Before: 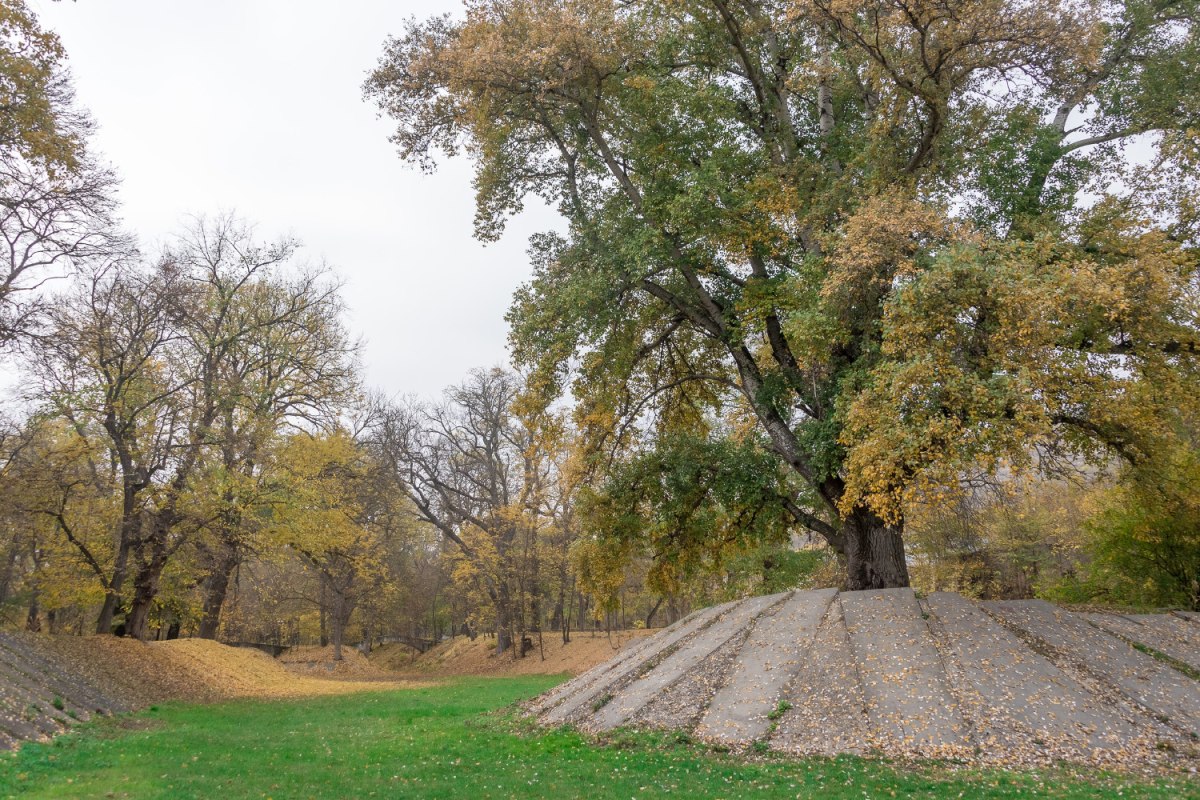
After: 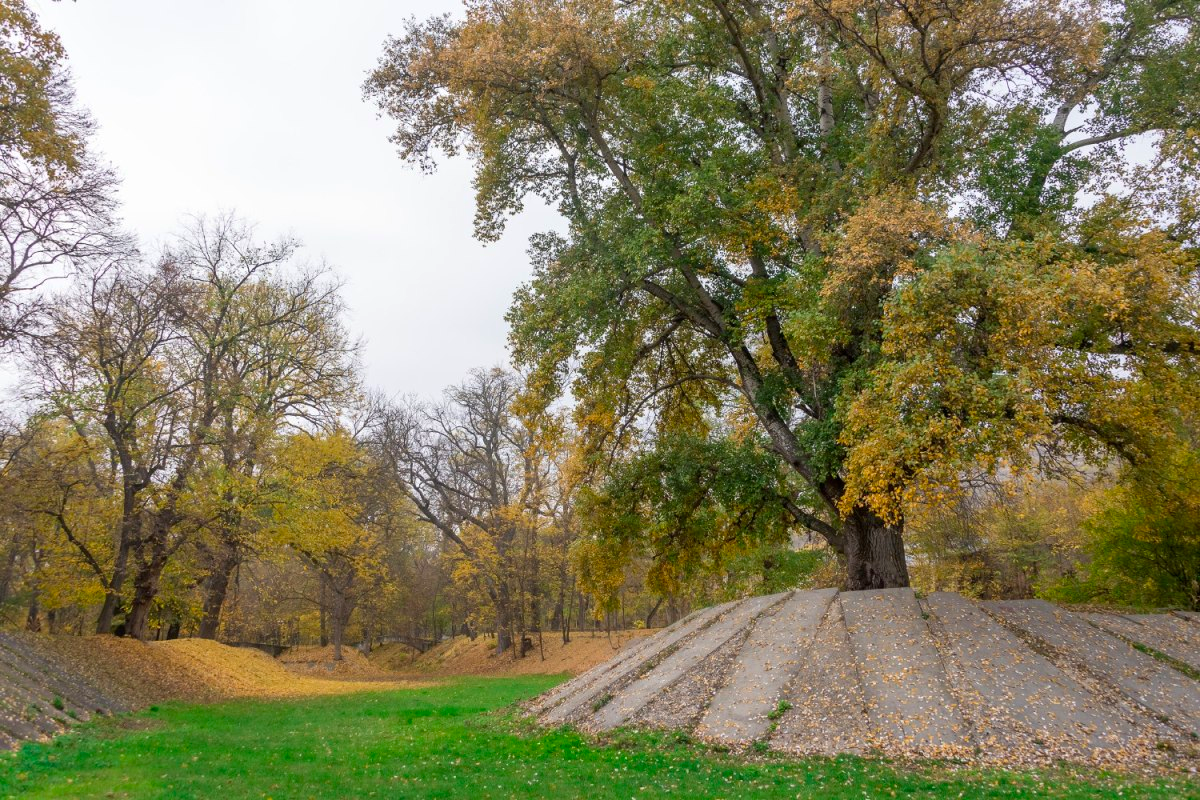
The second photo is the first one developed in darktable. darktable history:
contrast brightness saturation: brightness -0.02, saturation 0.35
tone equalizer: on, module defaults
